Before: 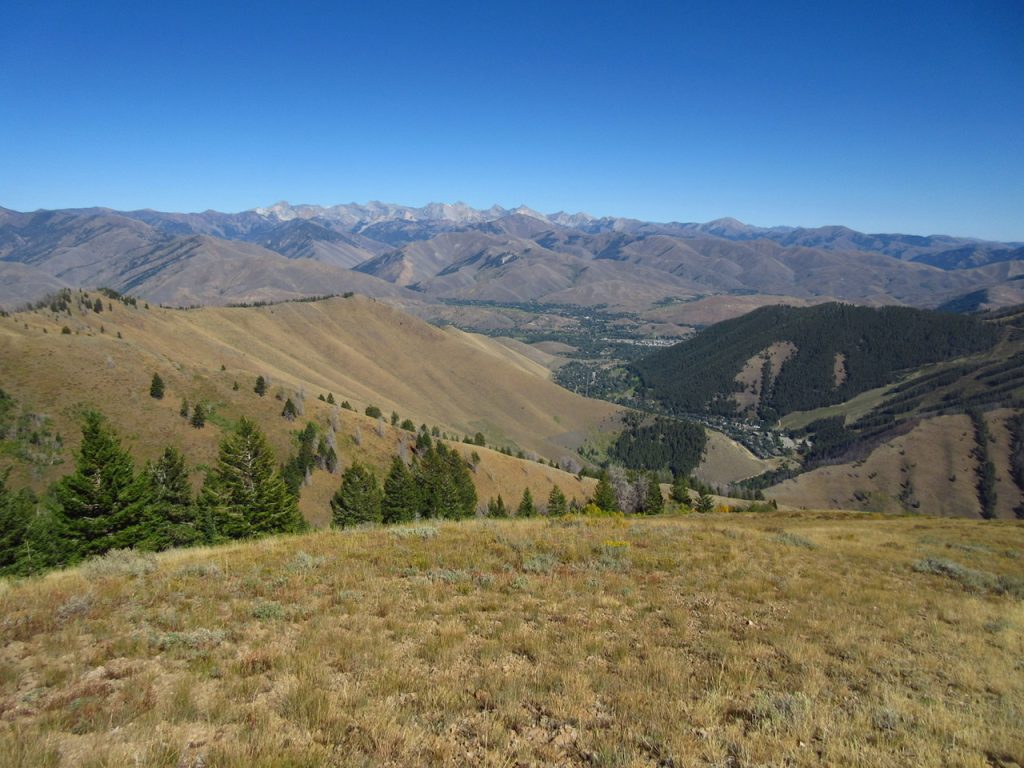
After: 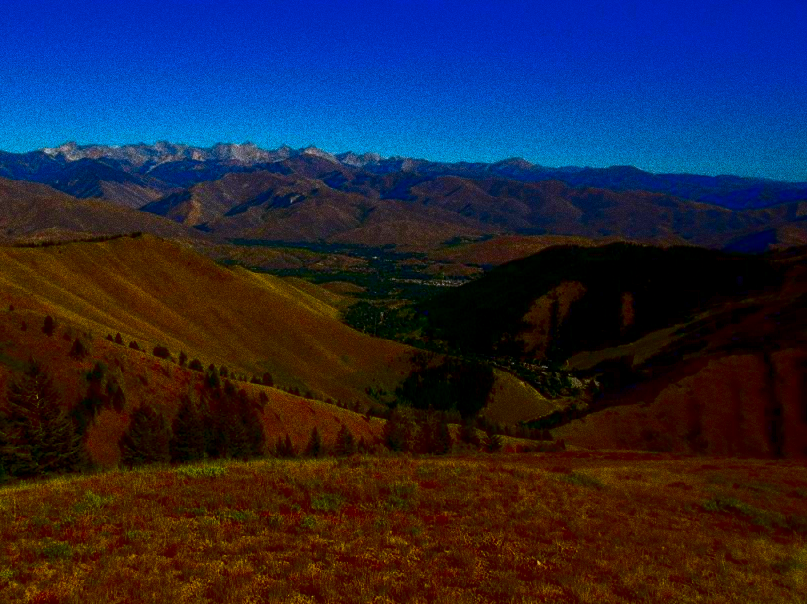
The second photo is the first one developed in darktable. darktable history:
color balance rgb: perceptual saturation grading › global saturation 35%, perceptual saturation grading › highlights -30%, perceptual saturation grading › shadows 35%, perceptual brilliance grading › global brilliance 3%, perceptual brilliance grading › highlights -3%, perceptual brilliance grading › shadows 3%
contrast brightness saturation: brightness -1, saturation 1
crop and rotate: left 20.74%, top 7.912%, right 0.375%, bottom 13.378%
grain: strength 49.07%
color correction: highlights a* -0.482, highlights b* 0.161, shadows a* 4.66, shadows b* 20.72
local contrast: on, module defaults
